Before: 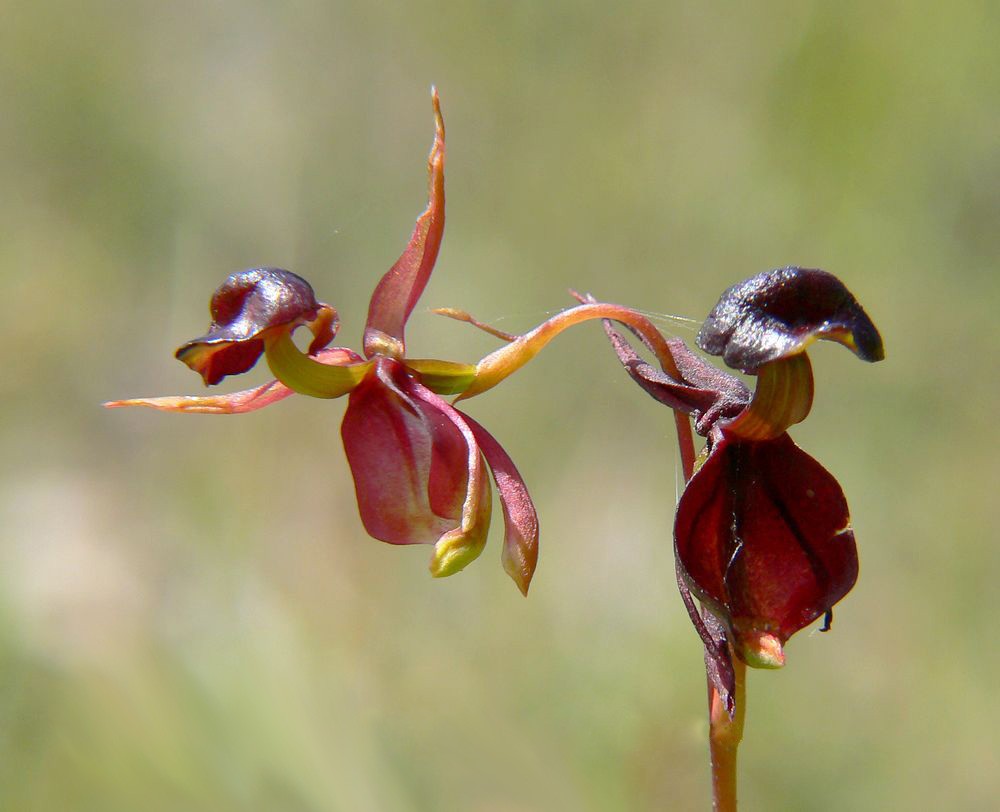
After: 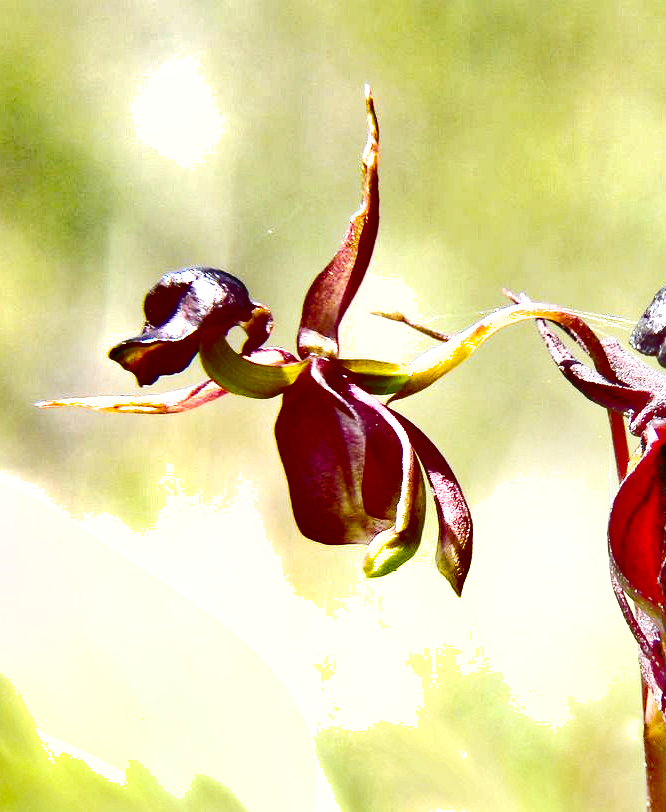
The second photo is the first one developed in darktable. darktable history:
base curve: curves: ch0 [(0, 0) (0.032, 0.025) (0.121, 0.166) (0.206, 0.329) (0.605, 0.79) (1, 1)], preserve colors none
exposure: black level correction 0, exposure 1.388 EV, compensate exposure bias true, compensate highlight preservation false
crop and rotate: left 6.617%, right 26.717%
tone equalizer: -7 EV 0.15 EV, -6 EV 0.6 EV, -5 EV 1.15 EV, -4 EV 1.33 EV, -3 EV 1.15 EV, -2 EV 0.6 EV, -1 EV 0.15 EV, mask exposure compensation -0.5 EV
shadows and highlights: shadows 24.5, highlights -78.15, soften with gaussian
